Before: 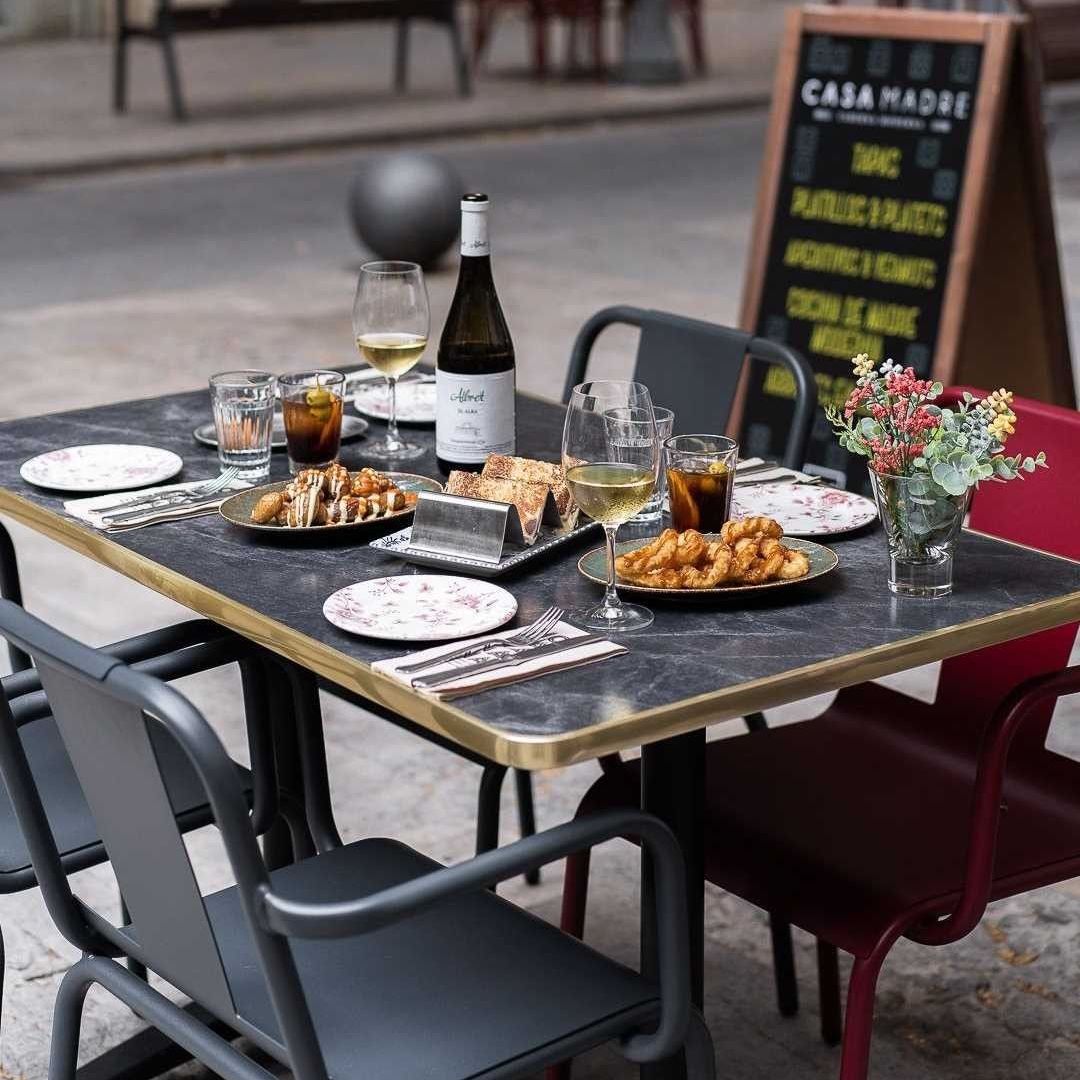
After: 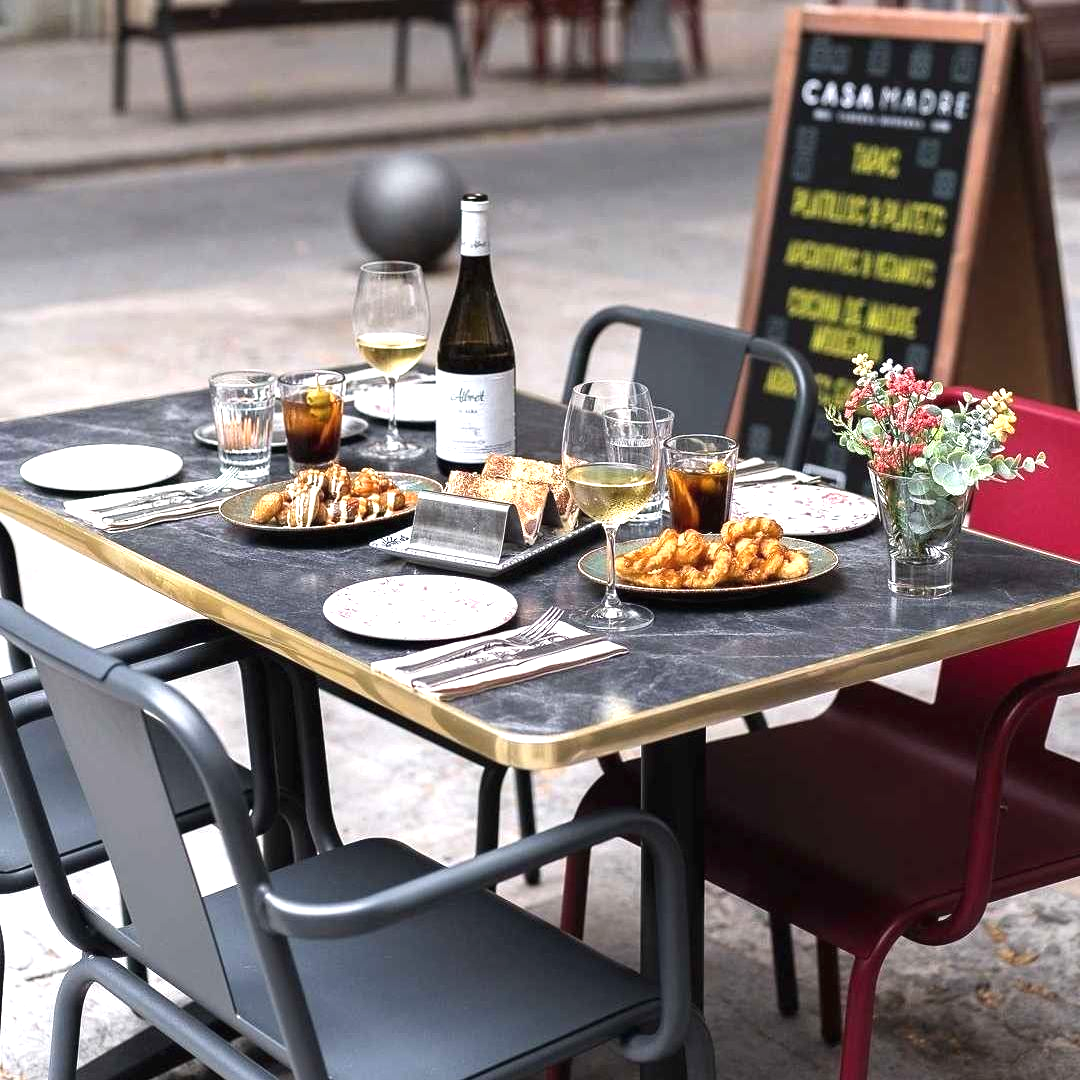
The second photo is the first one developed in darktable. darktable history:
exposure: black level correction -0.001, exposure 0.905 EV, compensate exposure bias true, compensate highlight preservation false
